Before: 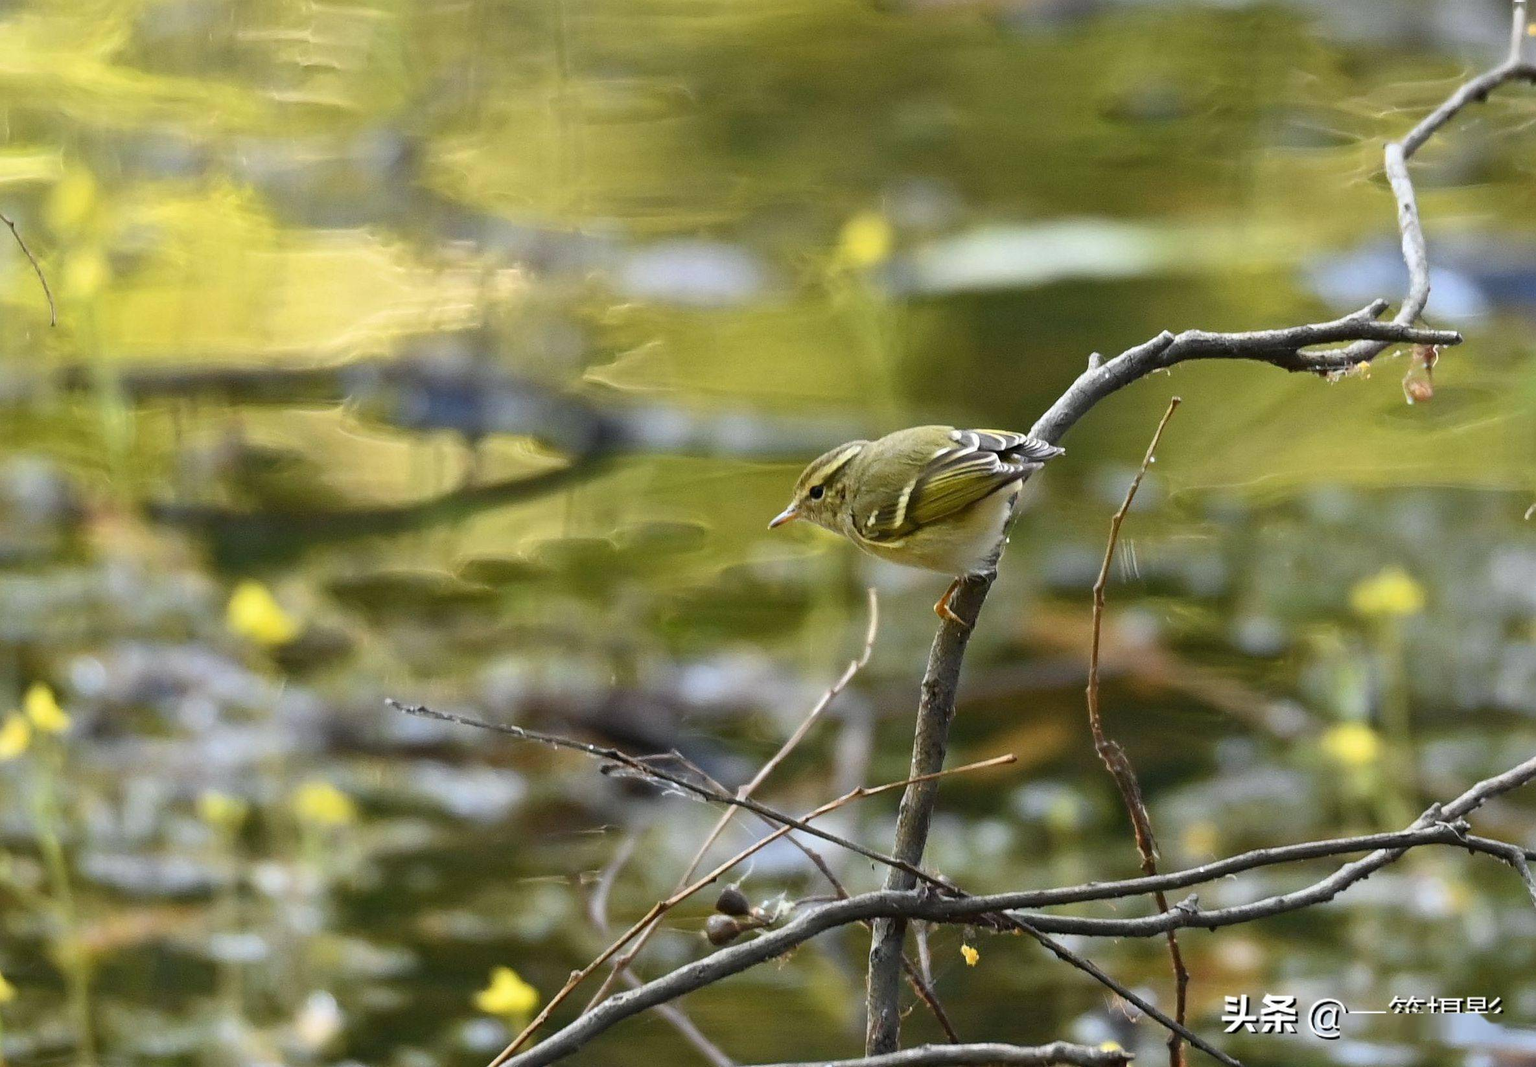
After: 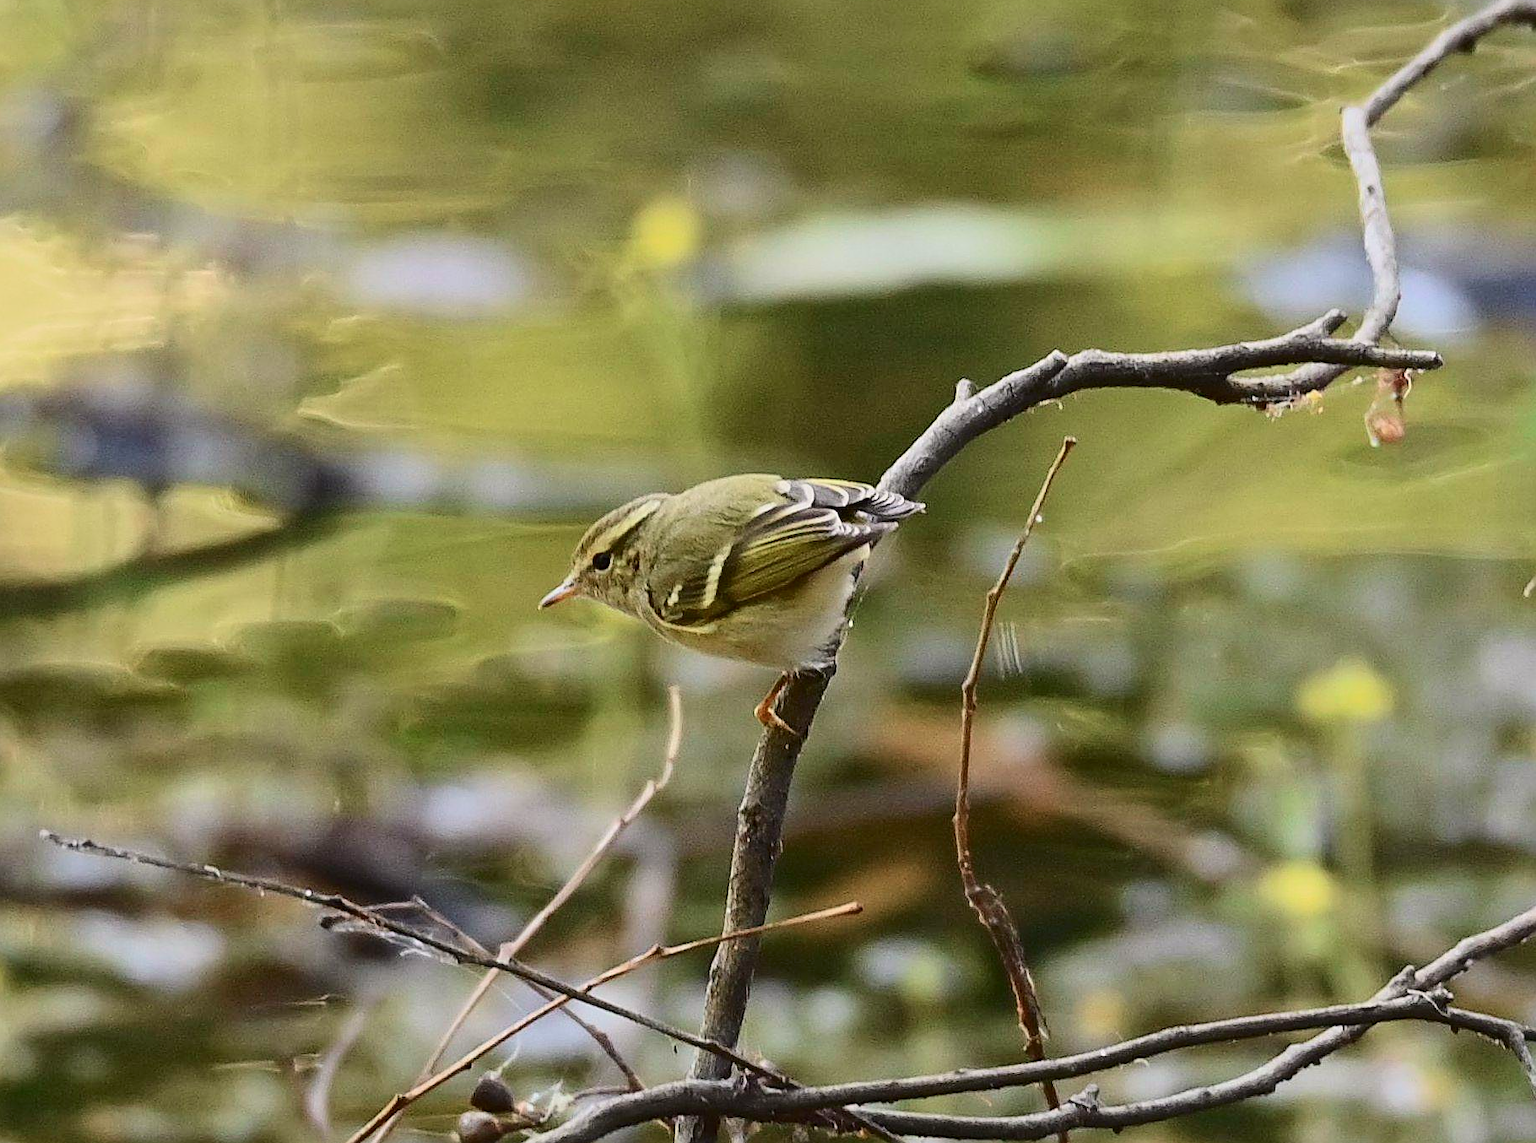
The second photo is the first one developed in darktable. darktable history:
crop: left 23.095%, top 5.827%, bottom 11.854%
sharpen: on, module defaults
tone curve: curves: ch0 [(0, 0.019) (0.204, 0.162) (0.491, 0.519) (0.748, 0.765) (1, 0.919)]; ch1 [(0, 0) (0.201, 0.113) (0.372, 0.282) (0.443, 0.434) (0.496, 0.504) (0.566, 0.585) (0.761, 0.803) (1, 1)]; ch2 [(0, 0) (0.434, 0.447) (0.483, 0.487) (0.555, 0.563) (0.697, 0.68) (1, 1)], color space Lab, independent channels, preserve colors none
